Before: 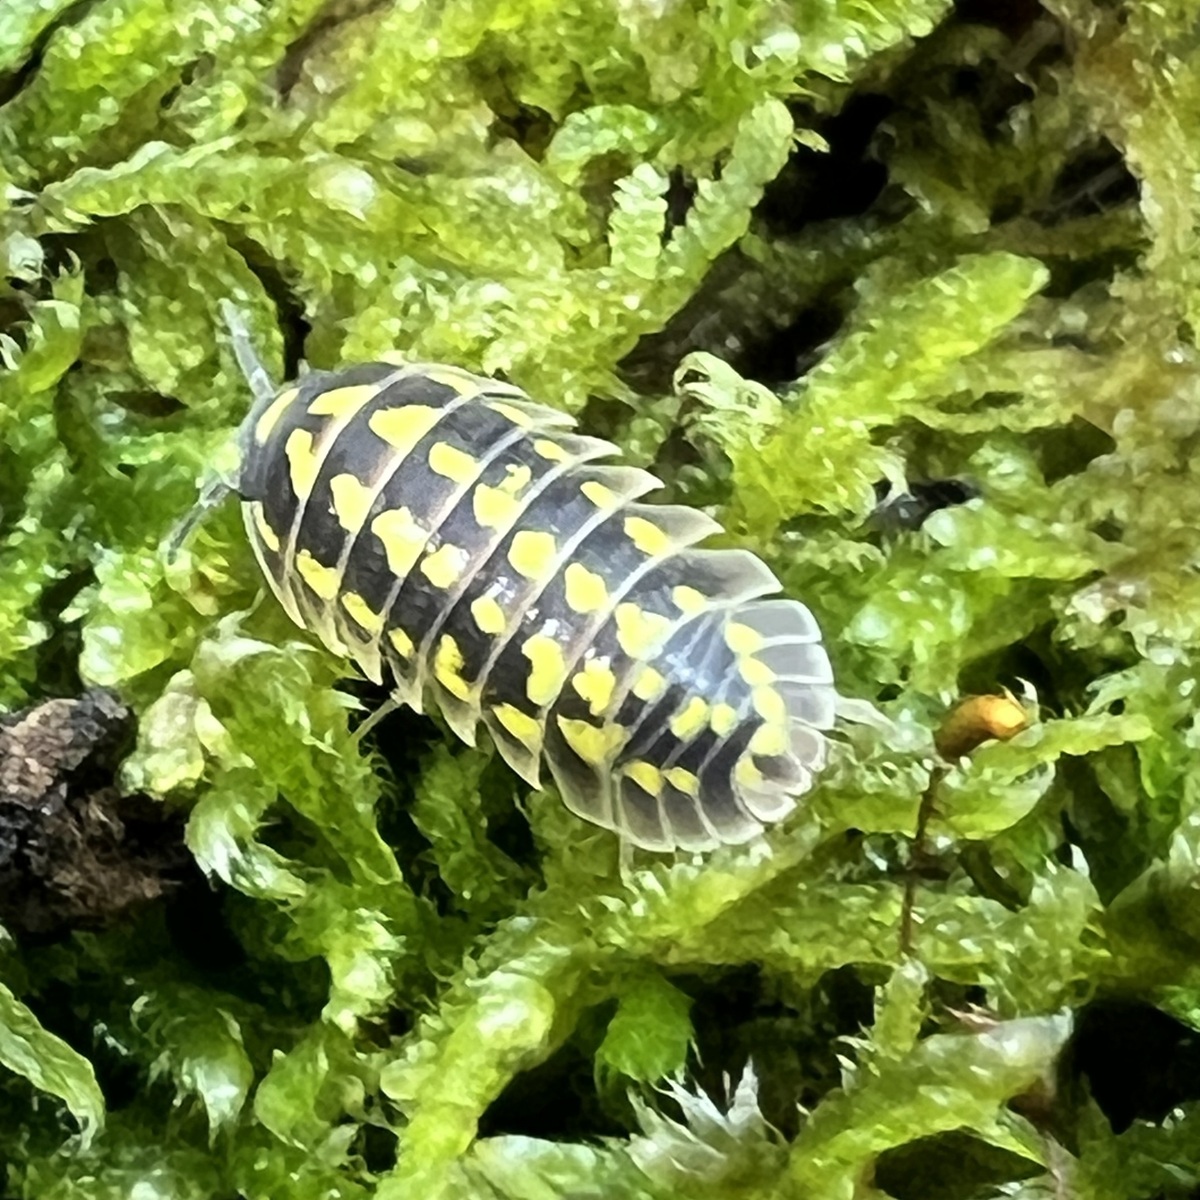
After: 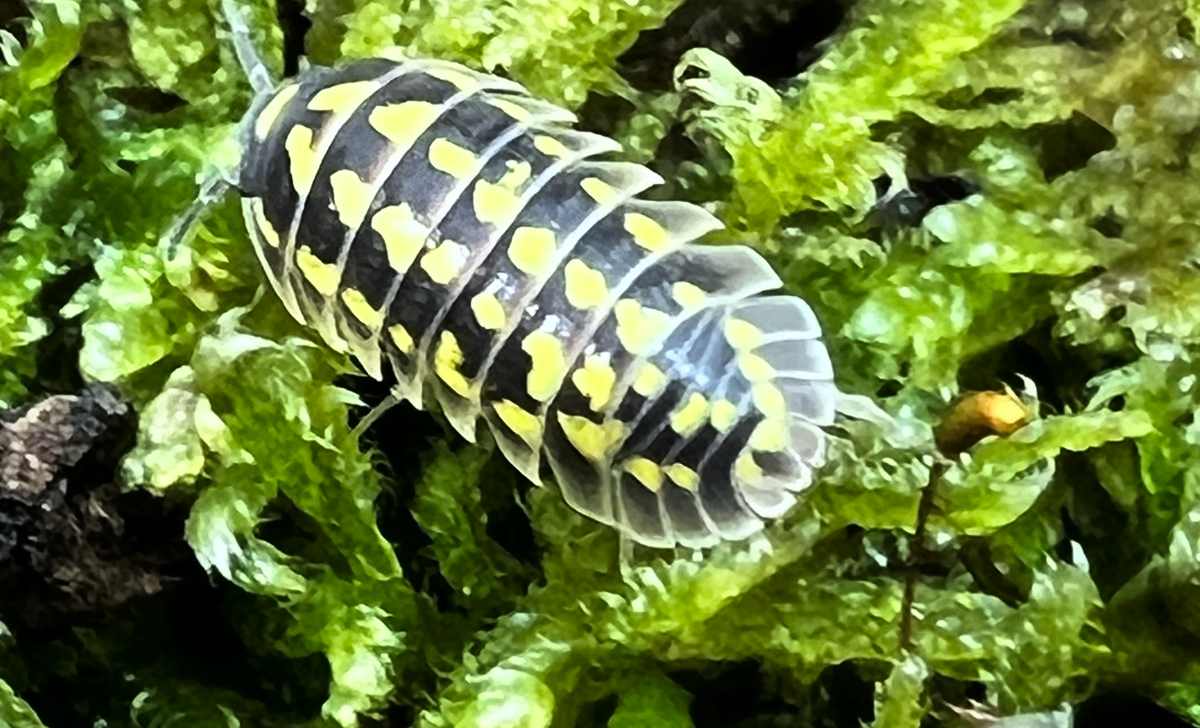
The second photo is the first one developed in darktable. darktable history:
white balance: red 0.976, blue 1.04
shadows and highlights: shadows 0, highlights 40
tone curve: curves: ch0 [(0, 0) (0.153, 0.06) (1, 1)], color space Lab, linked channels, preserve colors none
crop and rotate: top 25.357%, bottom 13.942%
tone equalizer: on, module defaults
